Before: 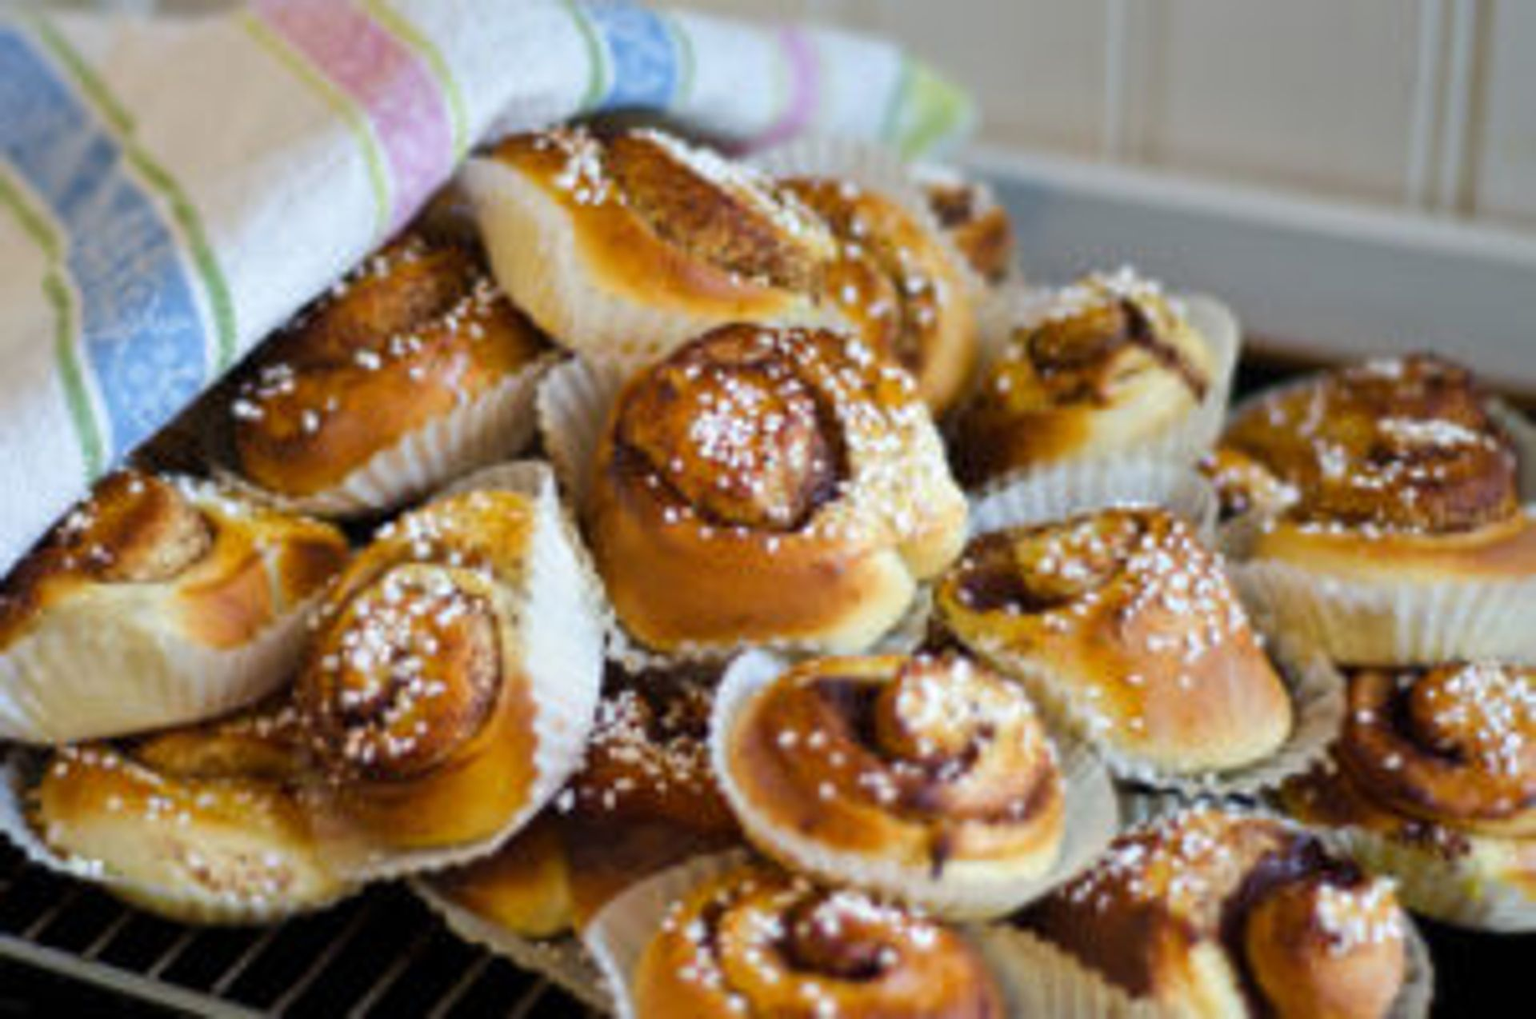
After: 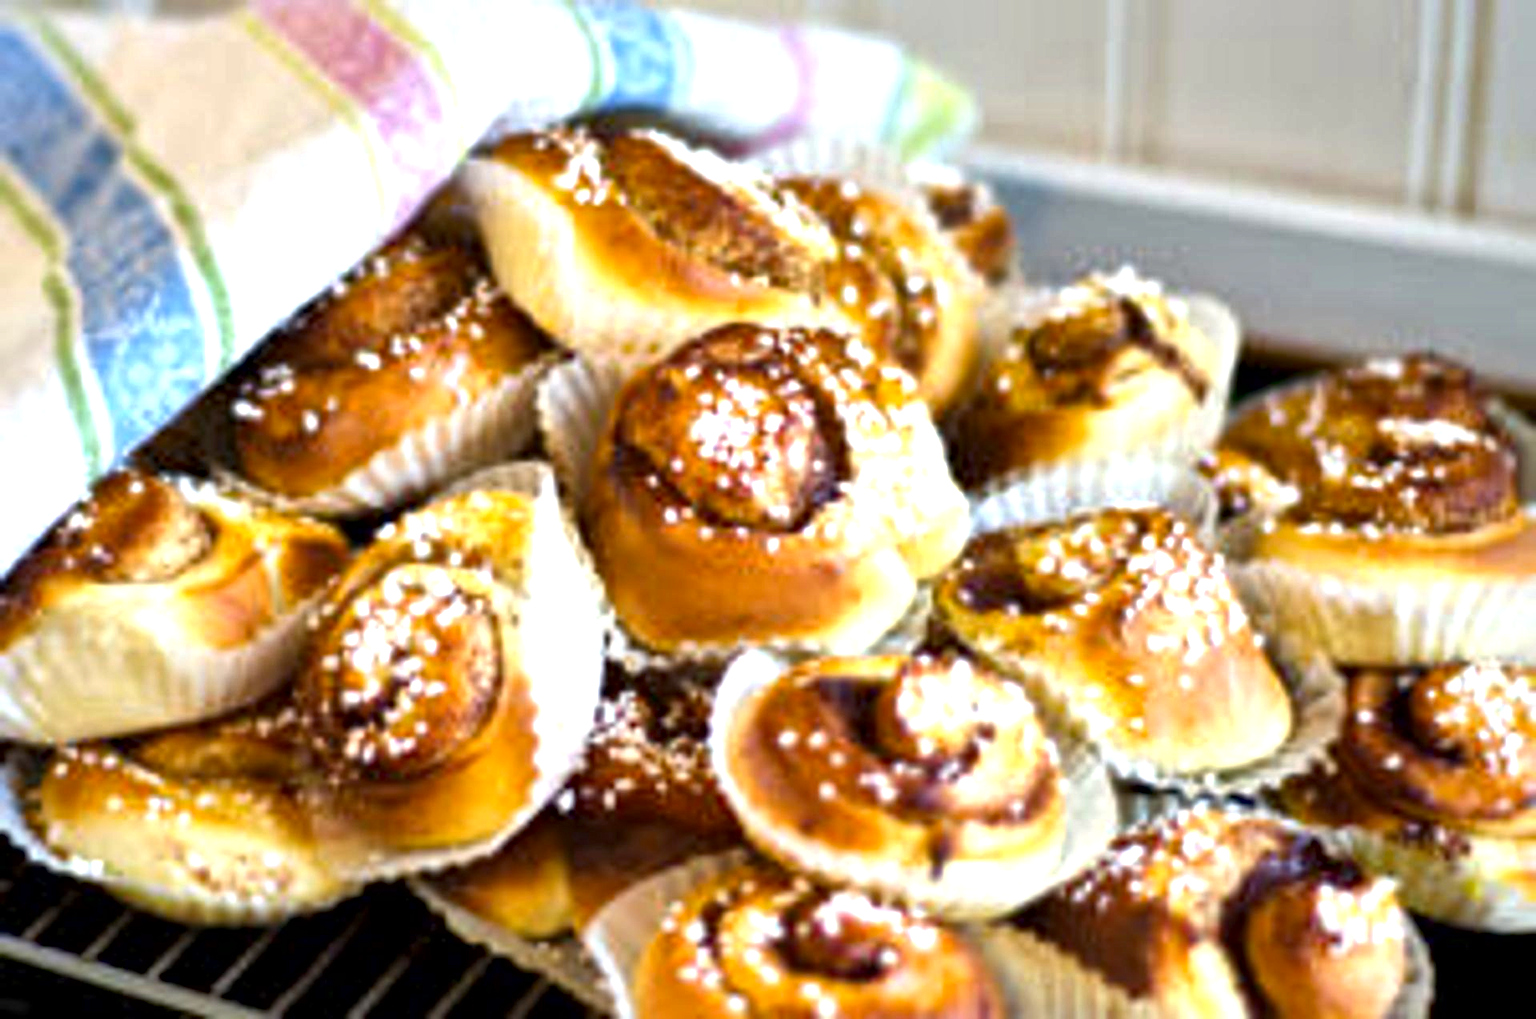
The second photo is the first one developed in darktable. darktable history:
haze removal: compatibility mode true
exposure: exposure 0.95 EV, compensate highlight preservation false
local contrast: mode bilateral grid, contrast 100, coarseness 100, detail 165%, midtone range 0.2
